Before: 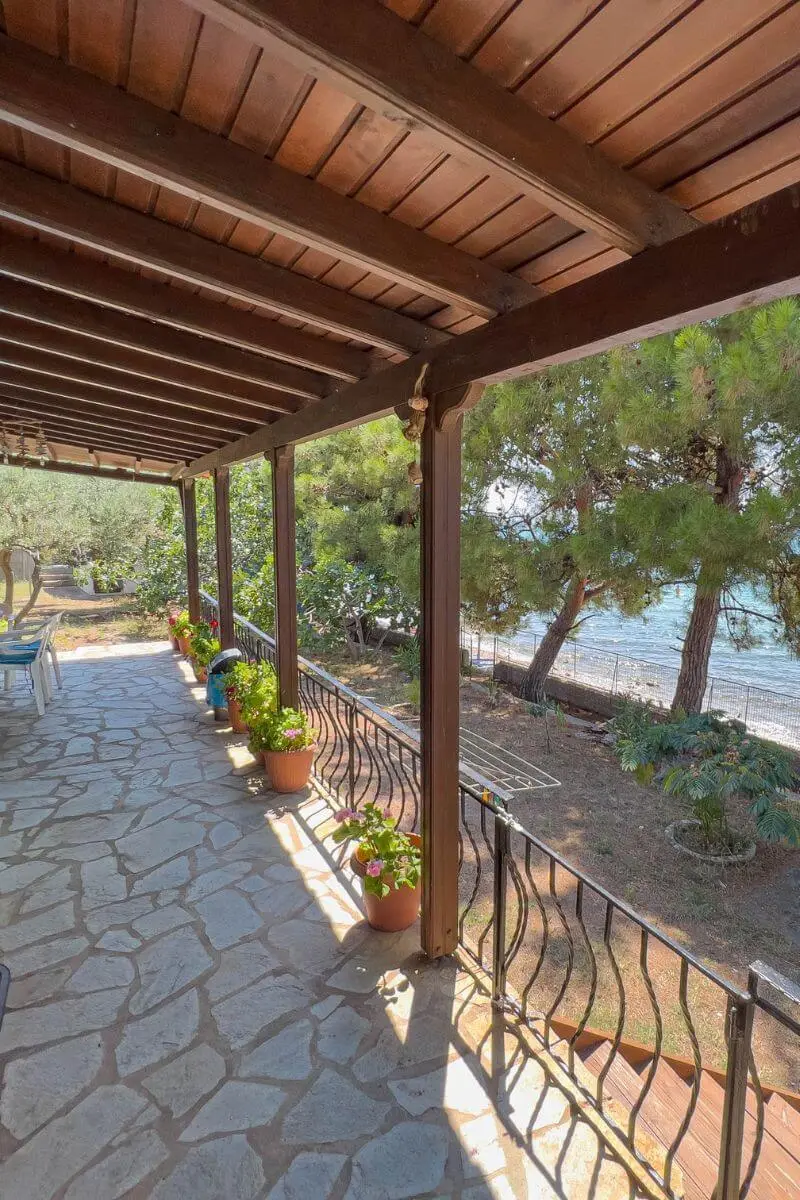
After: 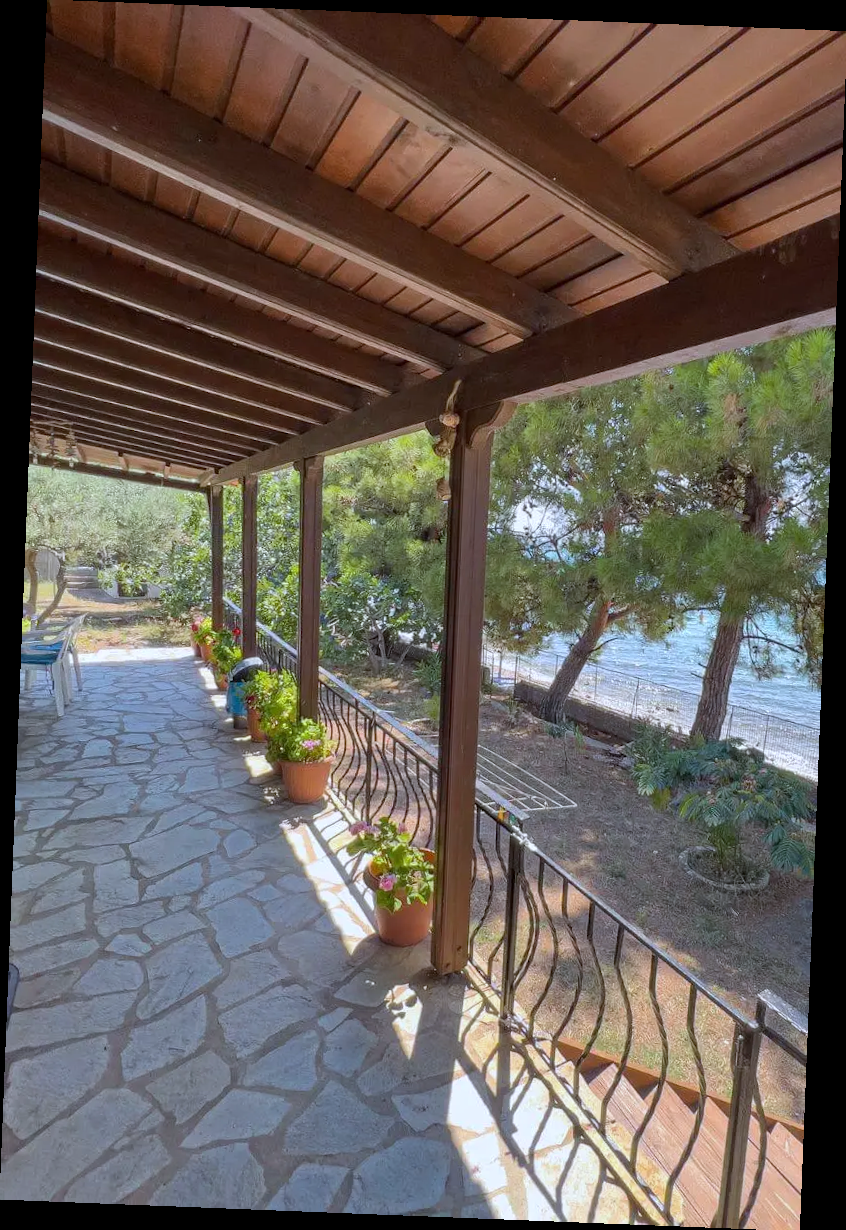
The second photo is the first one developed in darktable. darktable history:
rotate and perspective: rotation 2.27°, automatic cropping off
white balance: red 0.954, blue 1.079
